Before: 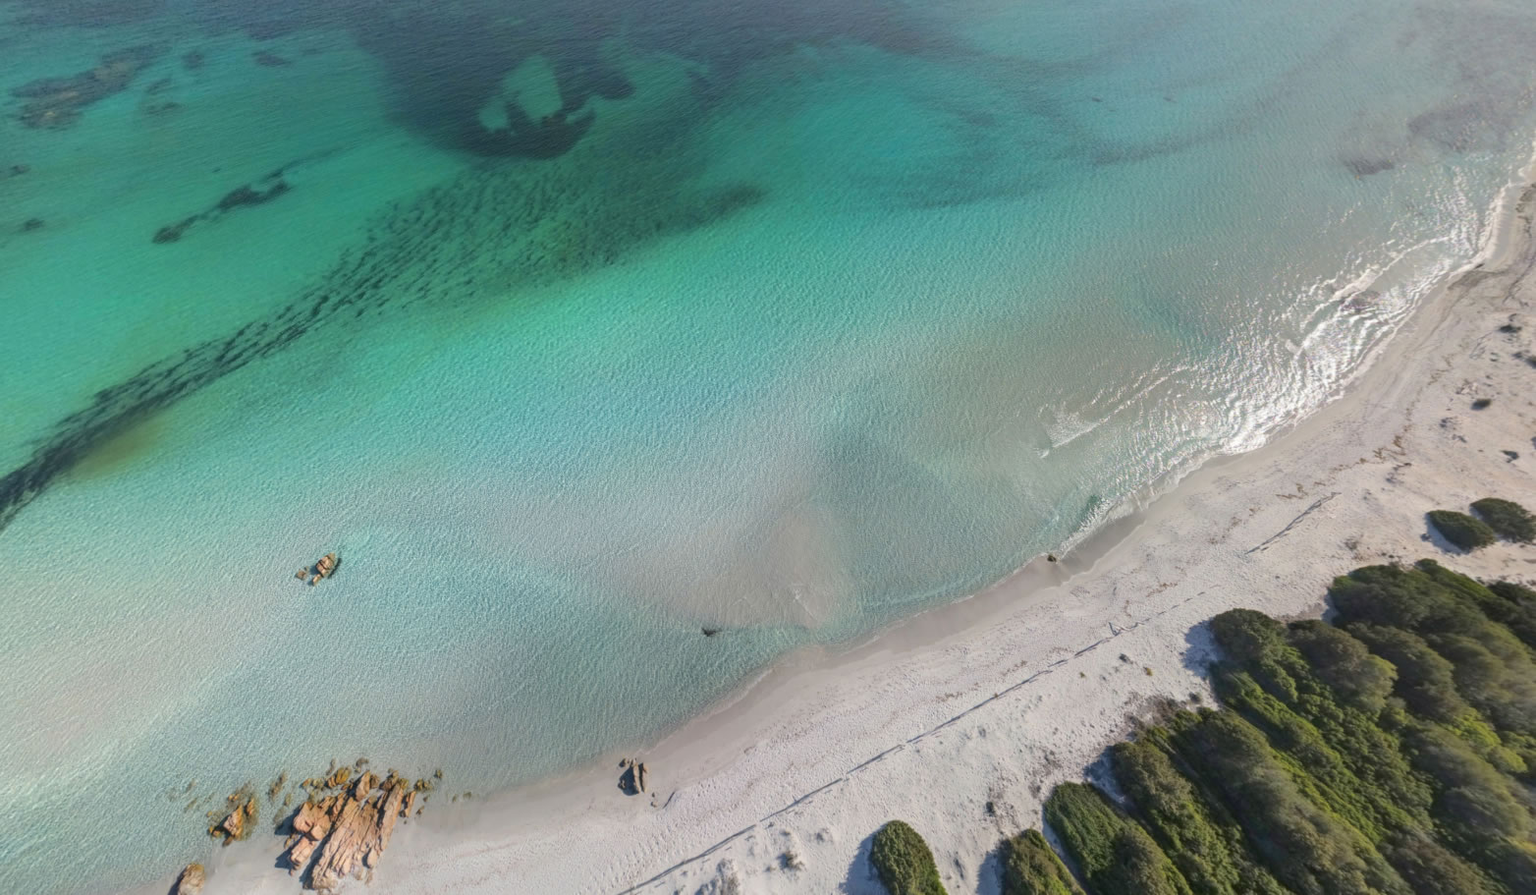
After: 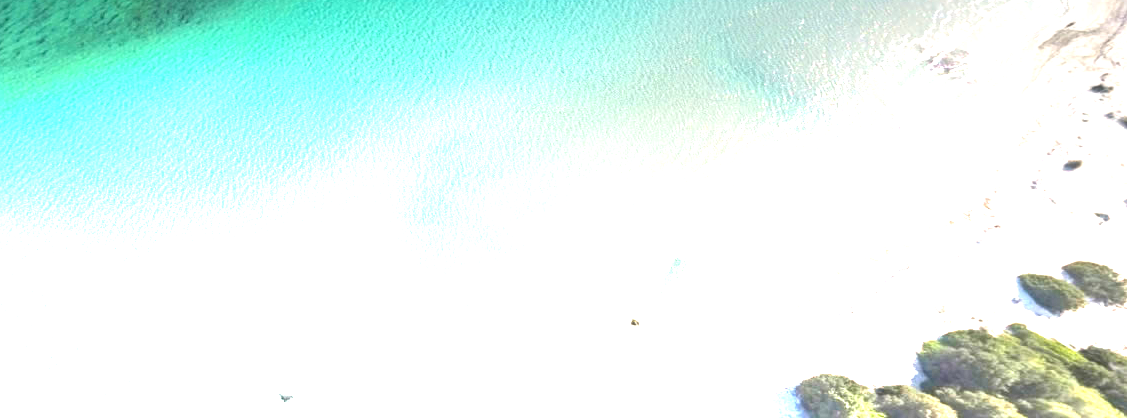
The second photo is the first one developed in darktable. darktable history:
exposure: black level correction 0, exposure 0.7 EV, compensate exposure bias true, compensate highlight preservation false
graduated density: density -3.9 EV
crop and rotate: left 27.938%, top 27.046%, bottom 27.046%
color balance rgb: linear chroma grading › global chroma 10%, global vibrance 10%, contrast 15%, saturation formula JzAzBz (2021)
